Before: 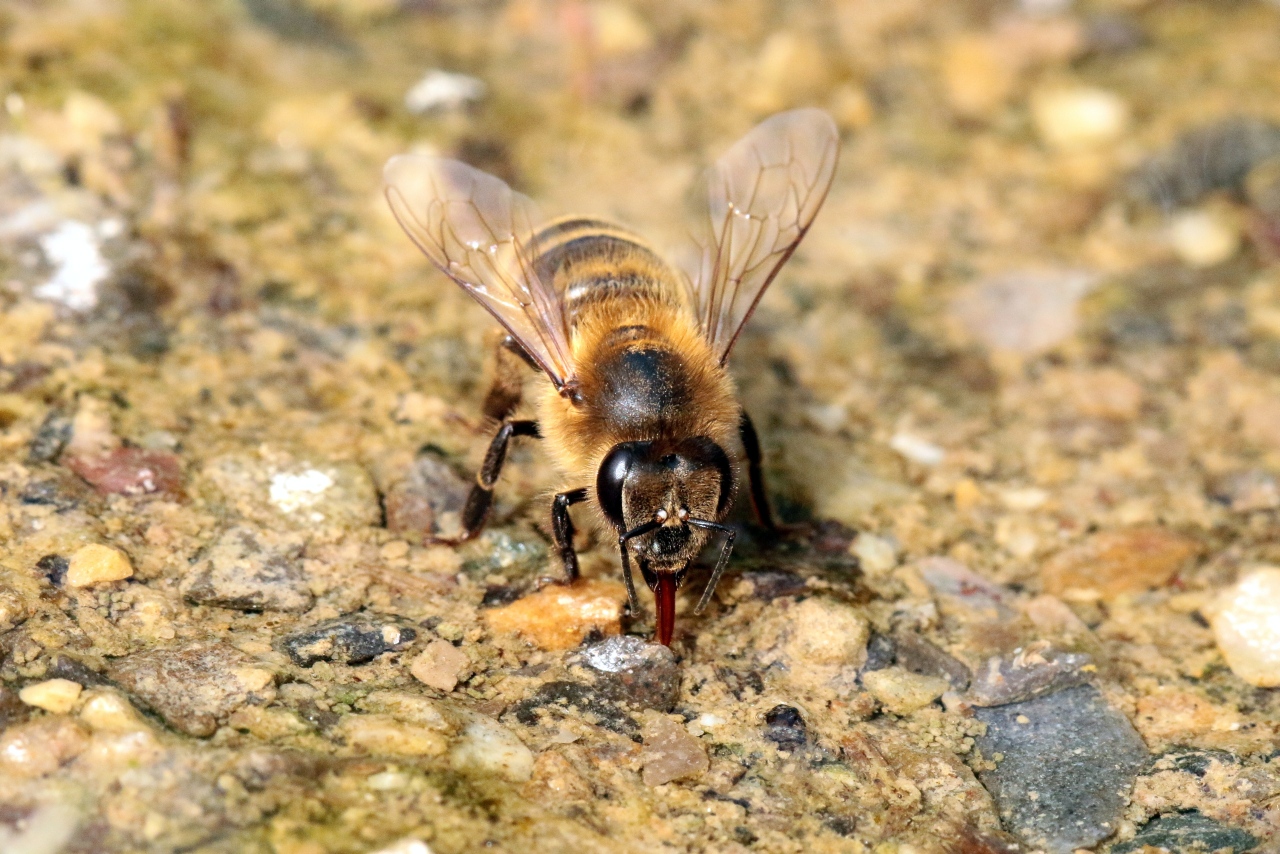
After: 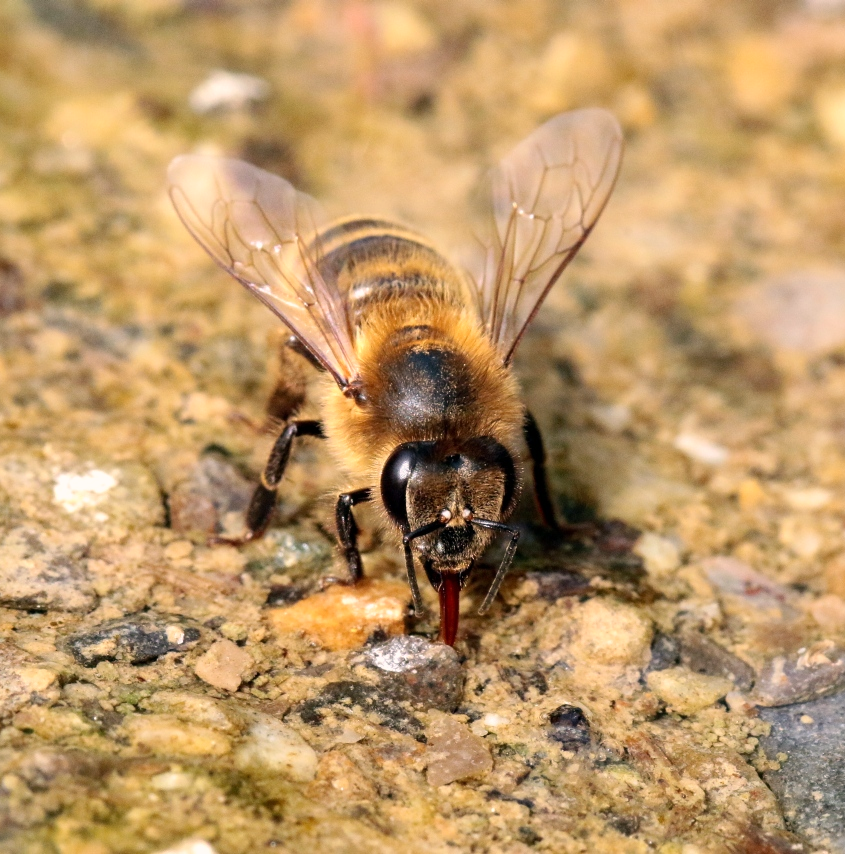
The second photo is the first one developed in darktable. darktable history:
crop: left 16.933%, right 16.978%
color correction: highlights a* 5.9, highlights b* 4.9
